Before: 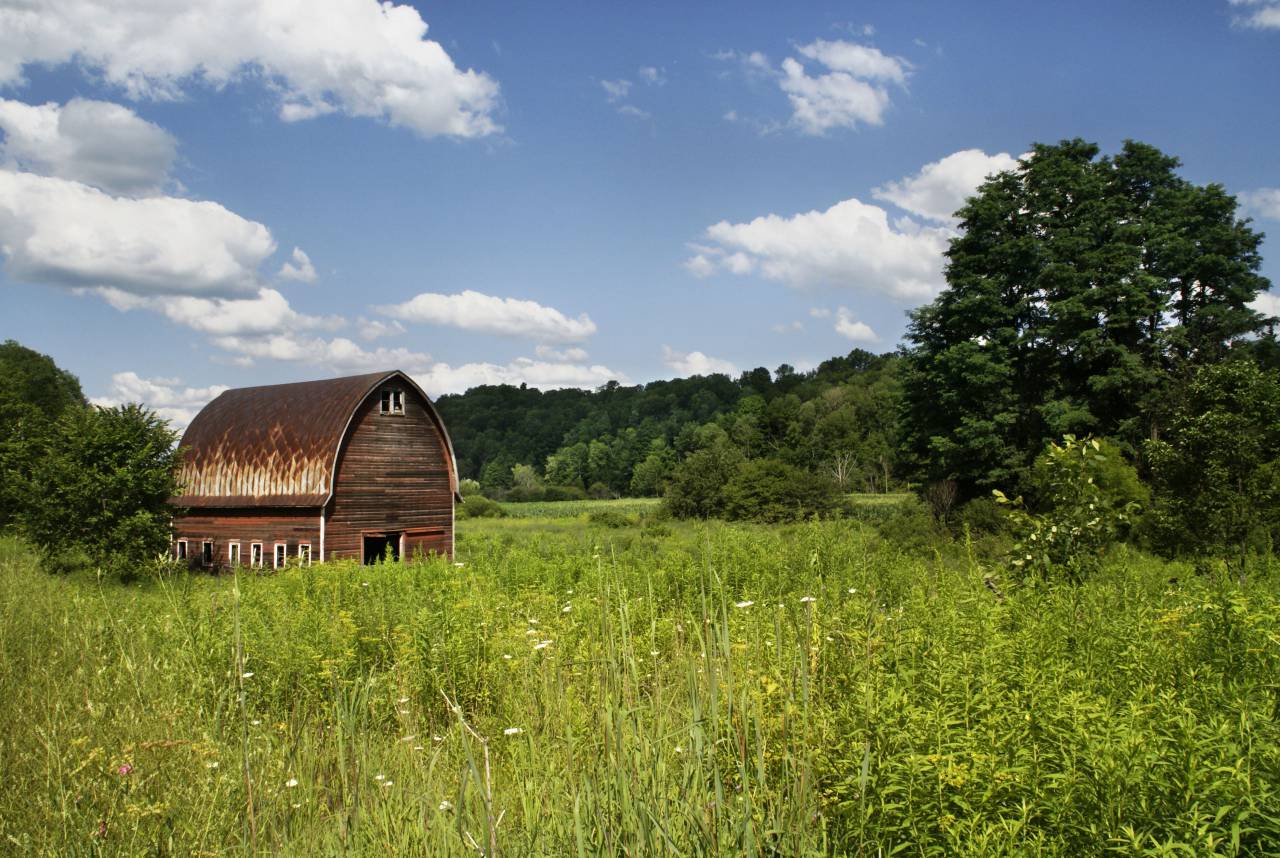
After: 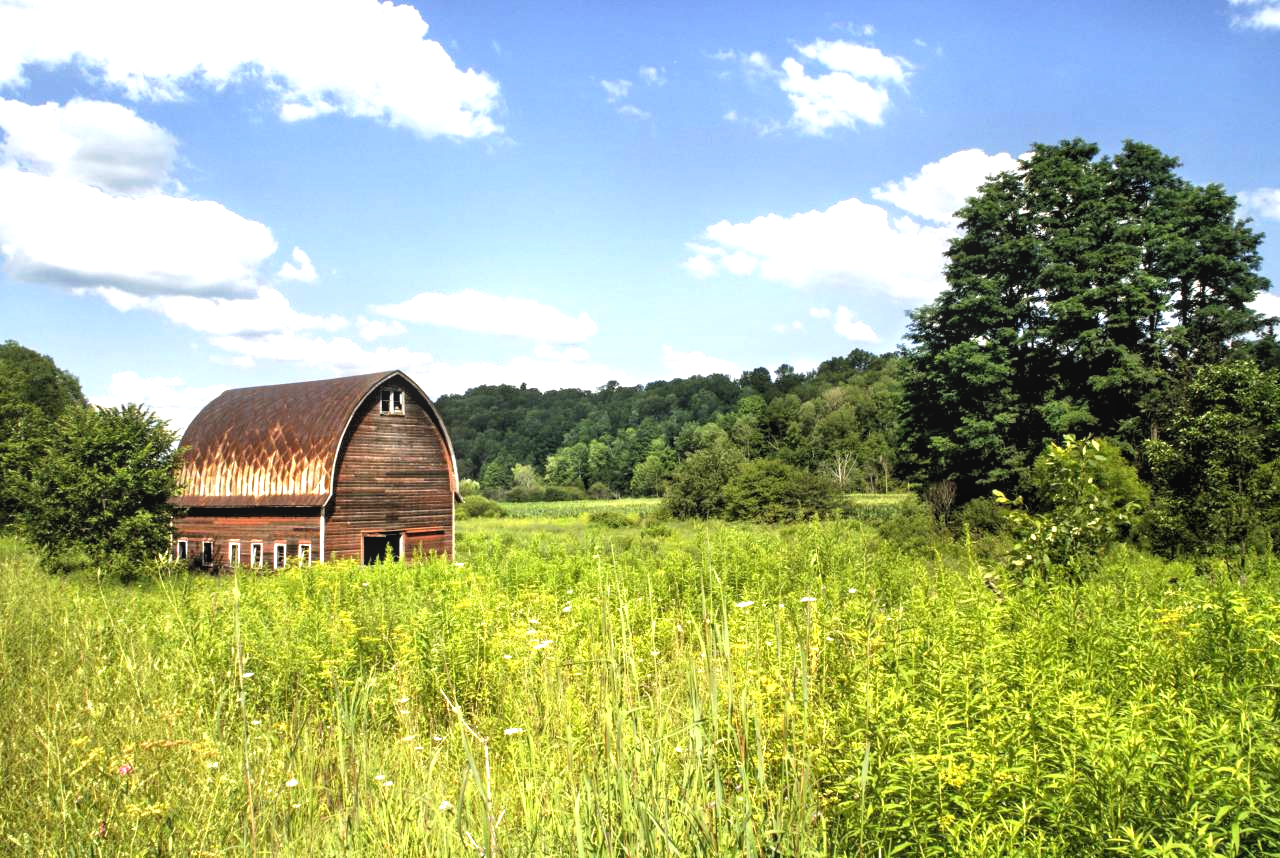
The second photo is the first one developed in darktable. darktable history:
exposure: exposure 0.935 EV, compensate highlight preservation false
rgb levels: levels [[0.01, 0.419, 0.839], [0, 0.5, 1], [0, 0.5, 1]]
local contrast: detail 110%
